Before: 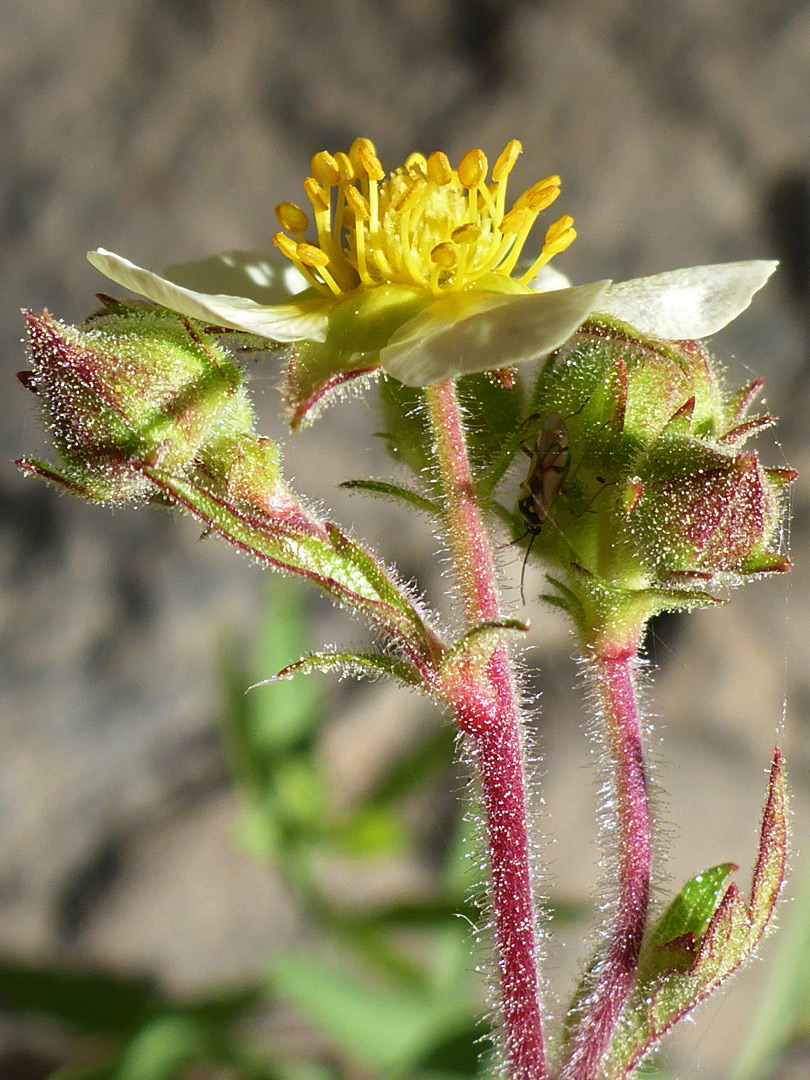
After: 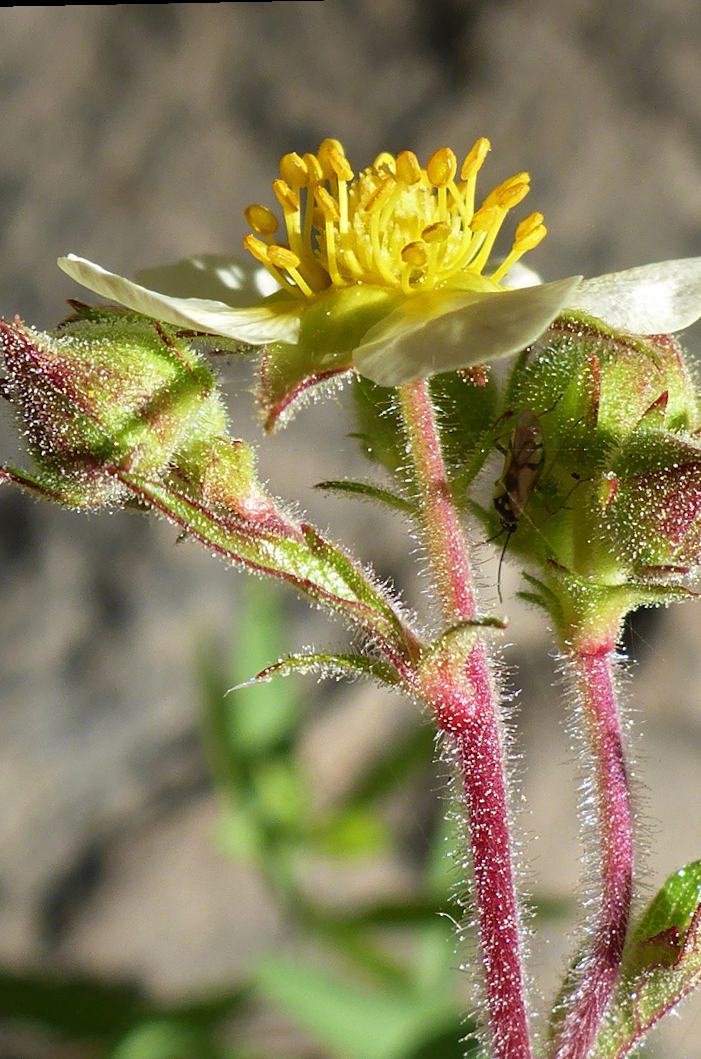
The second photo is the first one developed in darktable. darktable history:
crop and rotate: angle 1.11°, left 4.172%, top 0.784%, right 11.363%, bottom 2.492%
